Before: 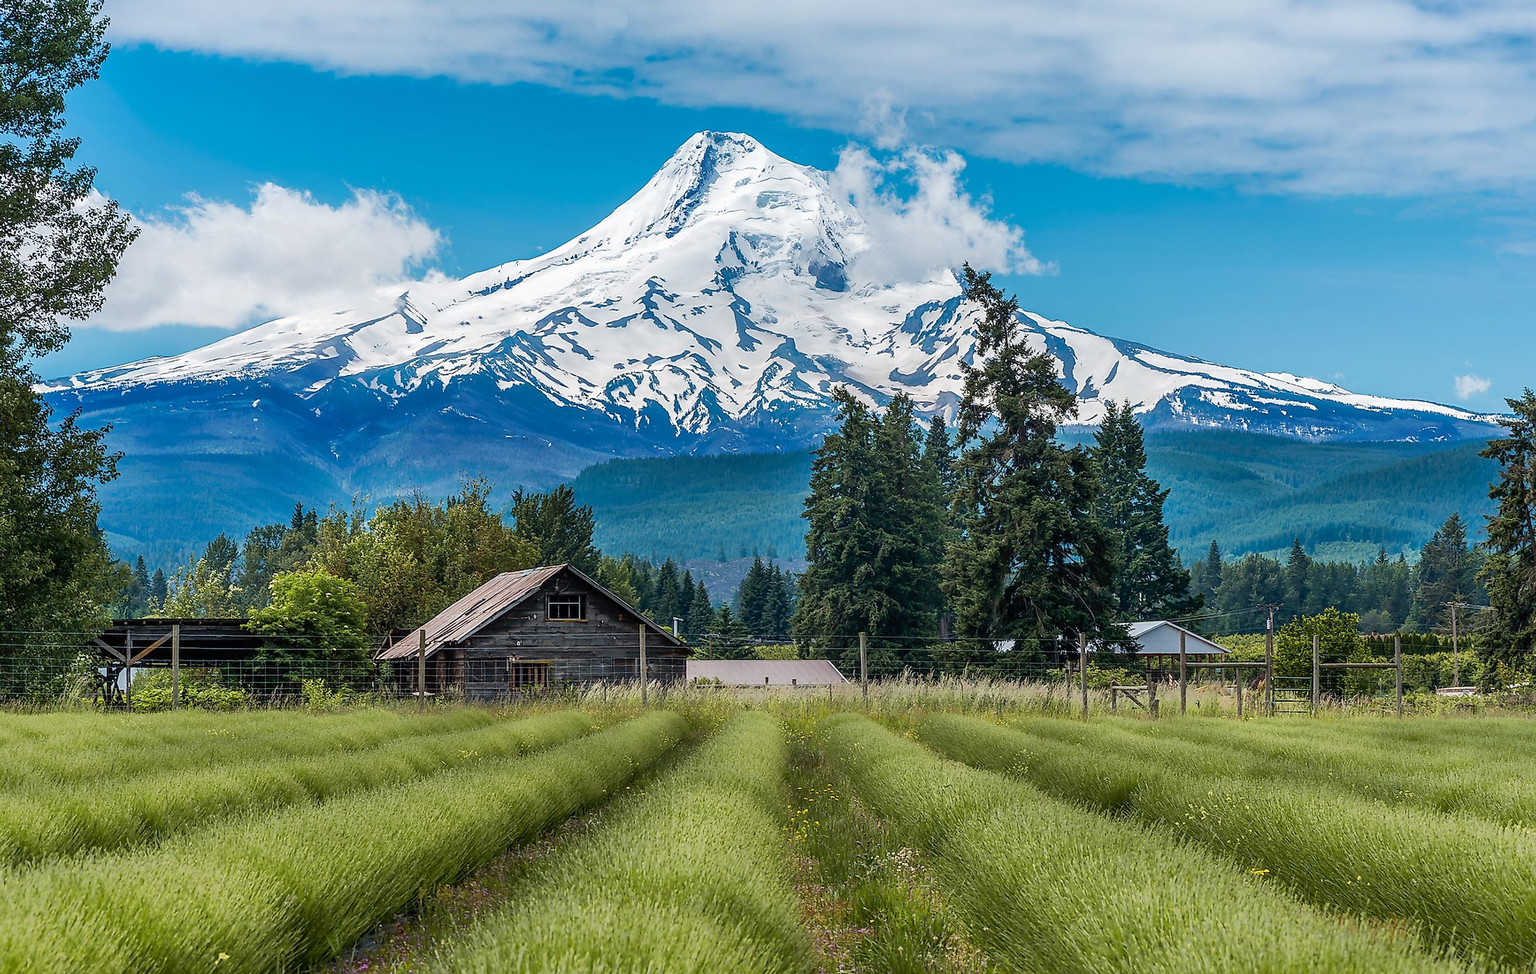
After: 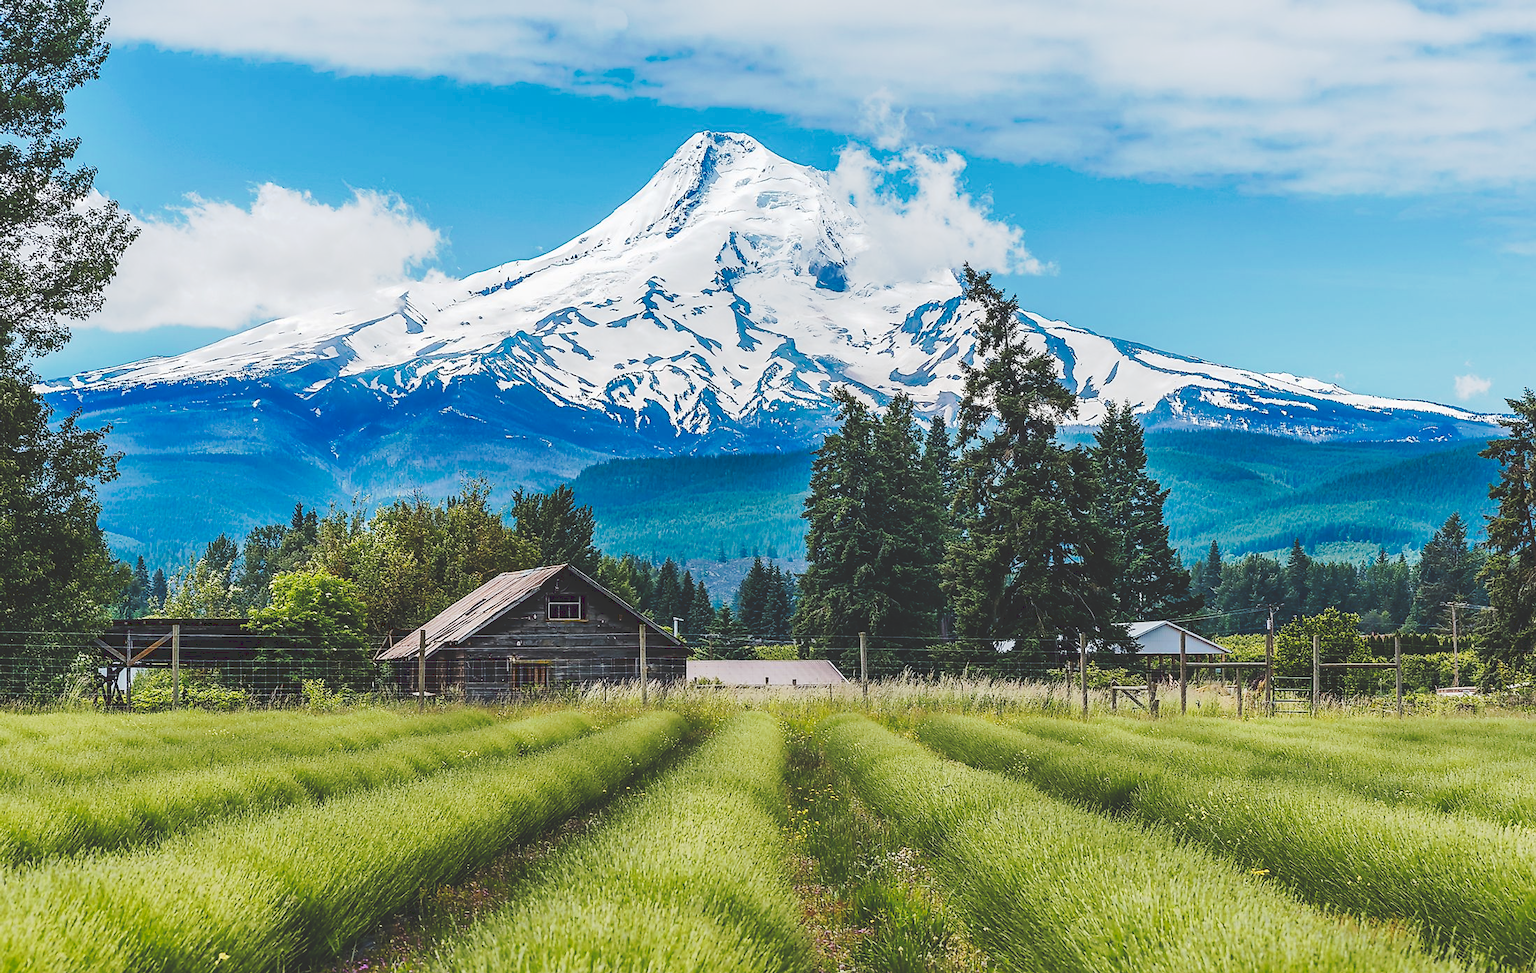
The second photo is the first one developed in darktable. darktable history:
tone curve: curves: ch0 [(0, 0) (0.003, 0.174) (0.011, 0.178) (0.025, 0.182) (0.044, 0.185) (0.069, 0.191) (0.1, 0.194) (0.136, 0.199) (0.177, 0.219) (0.224, 0.246) (0.277, 0.284) (0.335, 0.35) (0.399, 0.43) (0.468, 0.539) (0.543, 0.637) (0.623, 0.711) (0.709, 0.799) (0.801, 0.865) (0.898, 0.914) (1, 1)], preserve colors none
